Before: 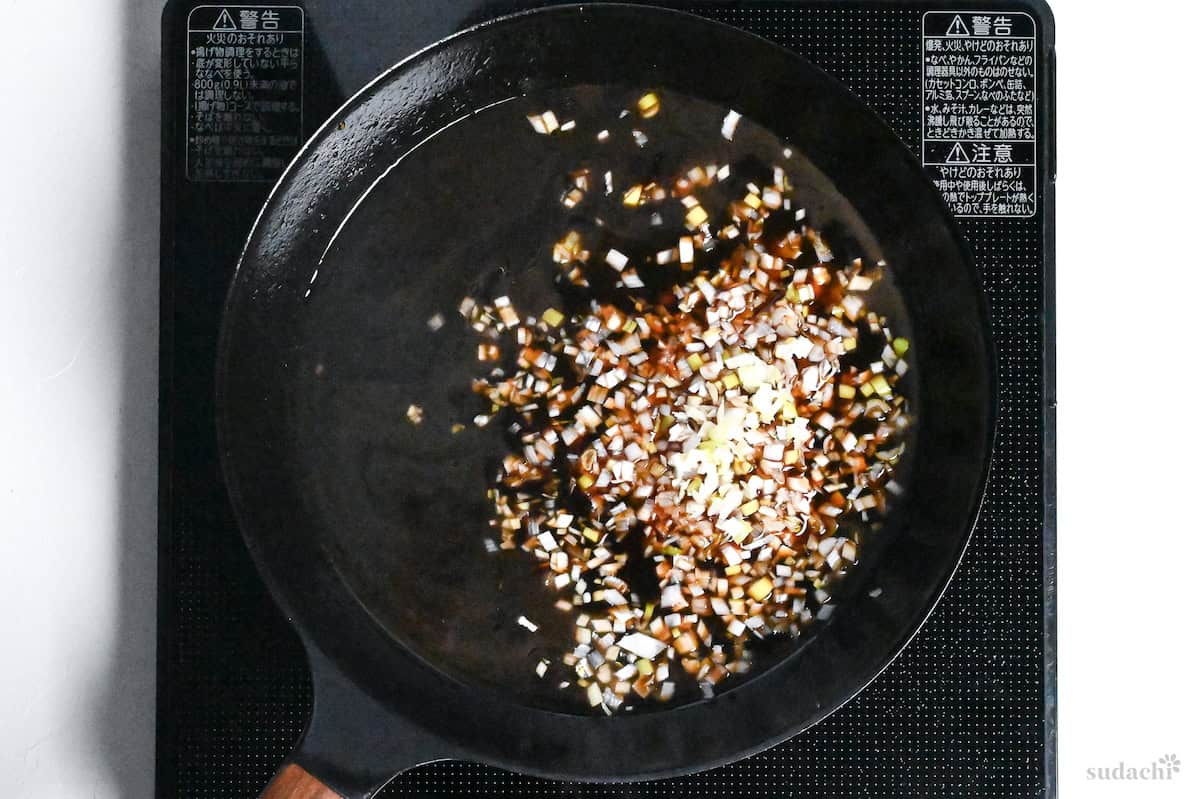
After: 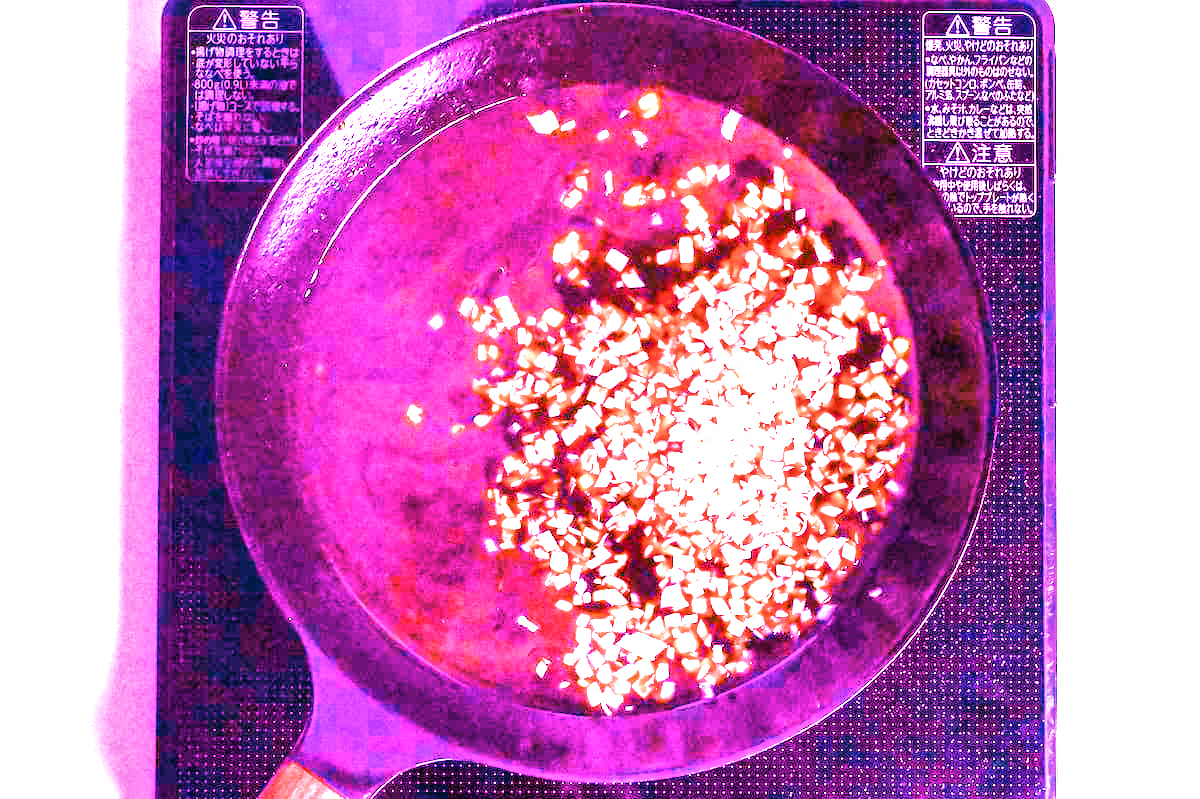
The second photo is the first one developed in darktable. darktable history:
white balance: red 2.229, blue 1.46
highlight reconstruction: iterations 1, diameter of reconstruction 64 px
haze removal: compatibility mode true, adaptive false
exposure: black level correction 0, exposure 1.388 EV, compensate exposure bias true, compensate highlight preservation false
color calibration: x 0.372, y 0.386, temperature 4283.97 K
color balance rgb: linear chroma grading › global chroma 42%, perceptual saturation grading › global saturation 42%, global vibrance 33%
filmic rgb: black relative exposure -11.35 EV, white relative exposure 3.22 EV, hardness 6.76, color science v6 (2022)
local contrast: detail 150%
velvia: strength 27%
